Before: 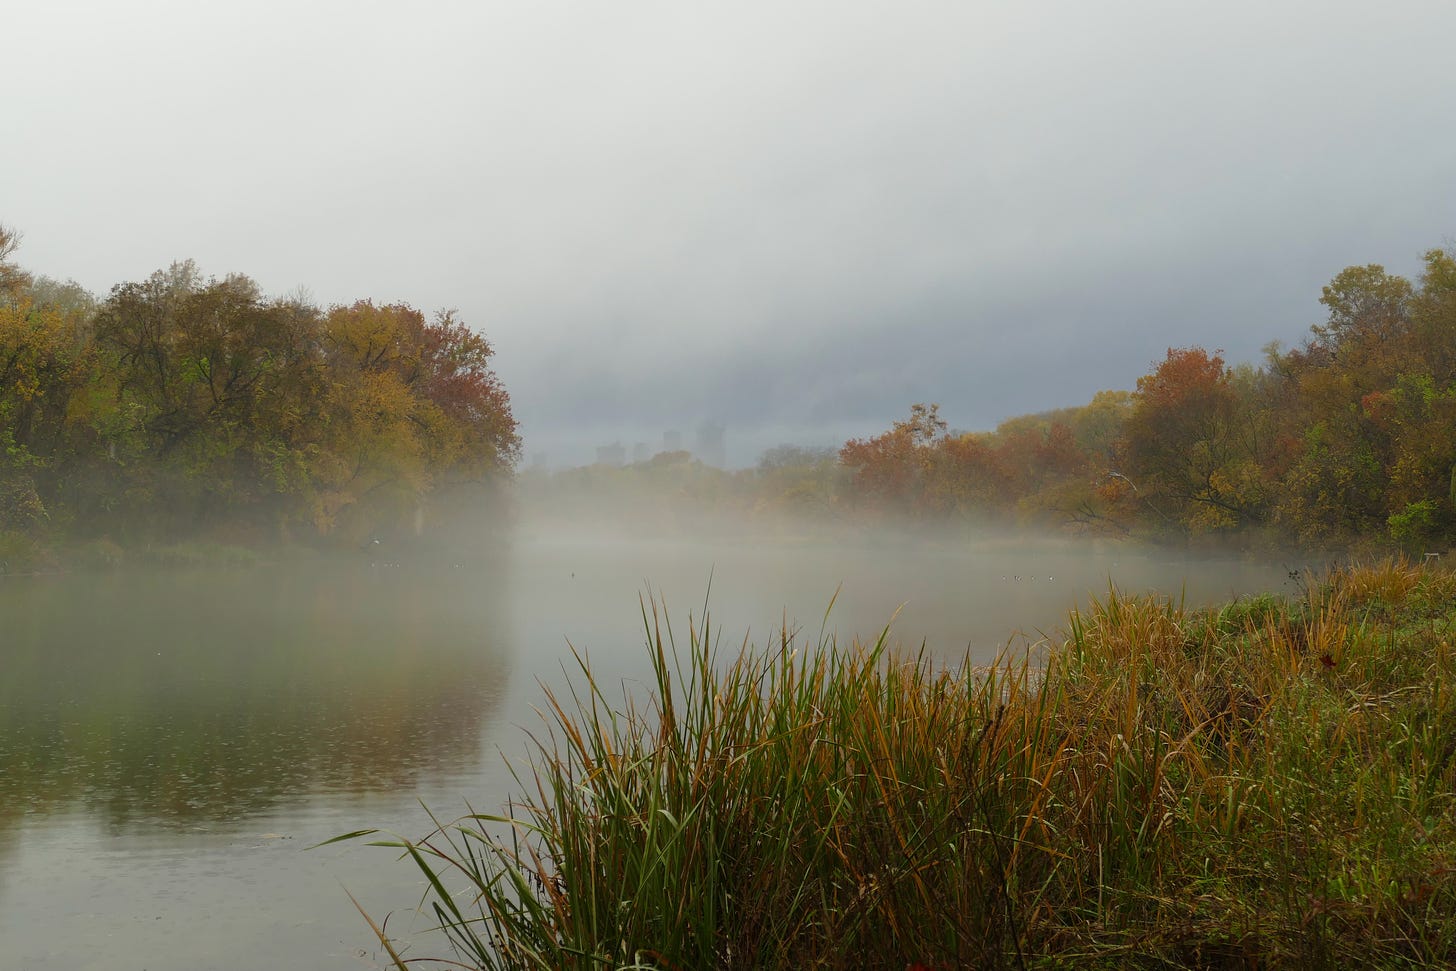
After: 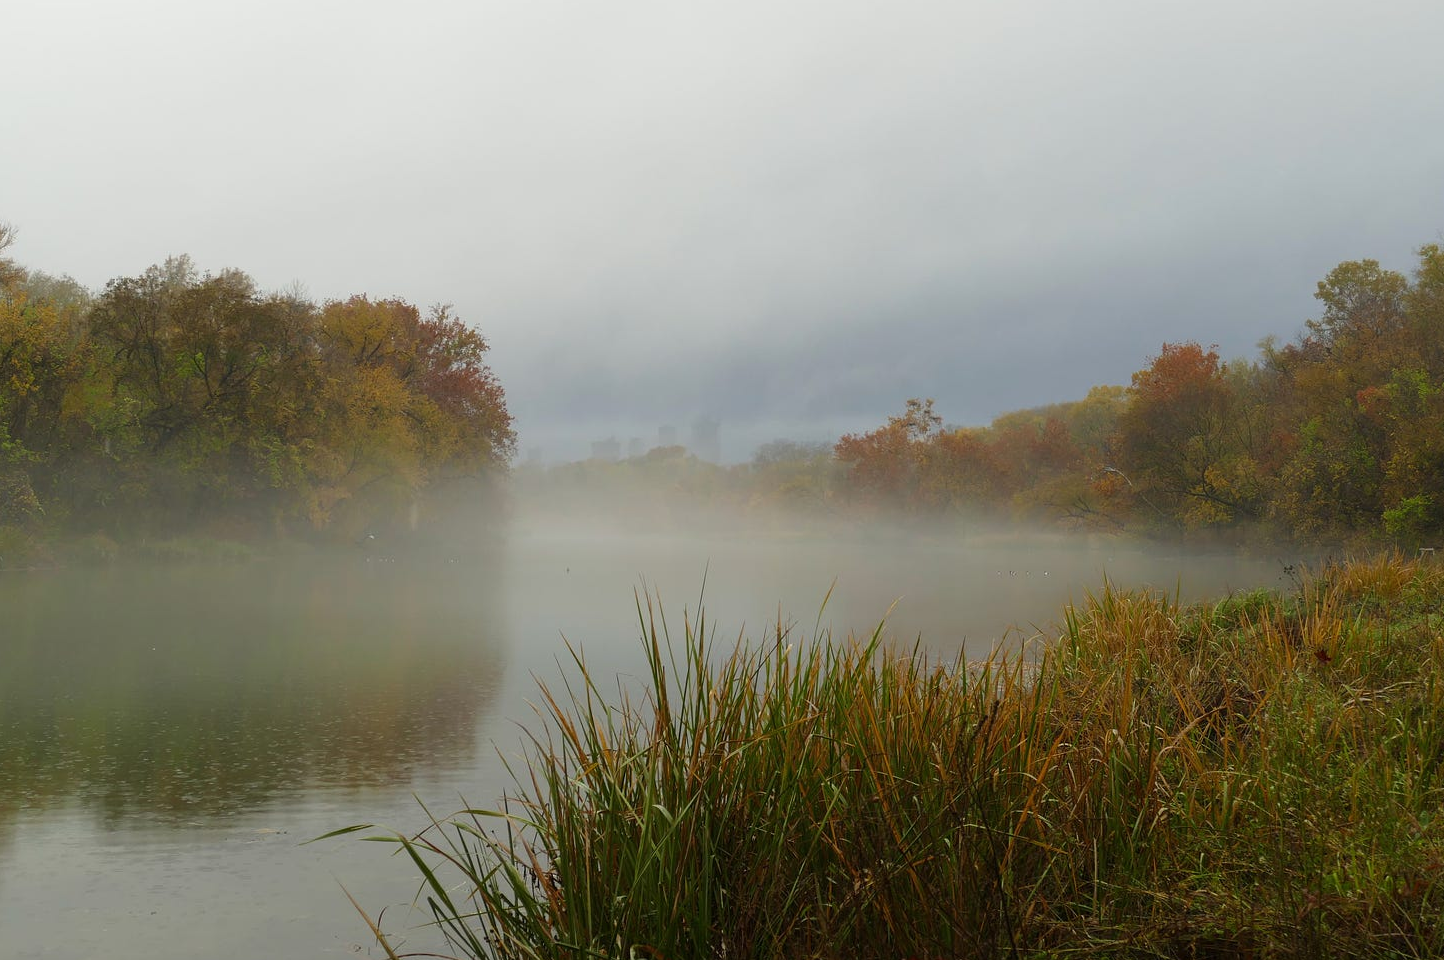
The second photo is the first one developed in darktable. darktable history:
crop: left 0.412%, top 0.52%, right 0.141%, bottom 0.6%
